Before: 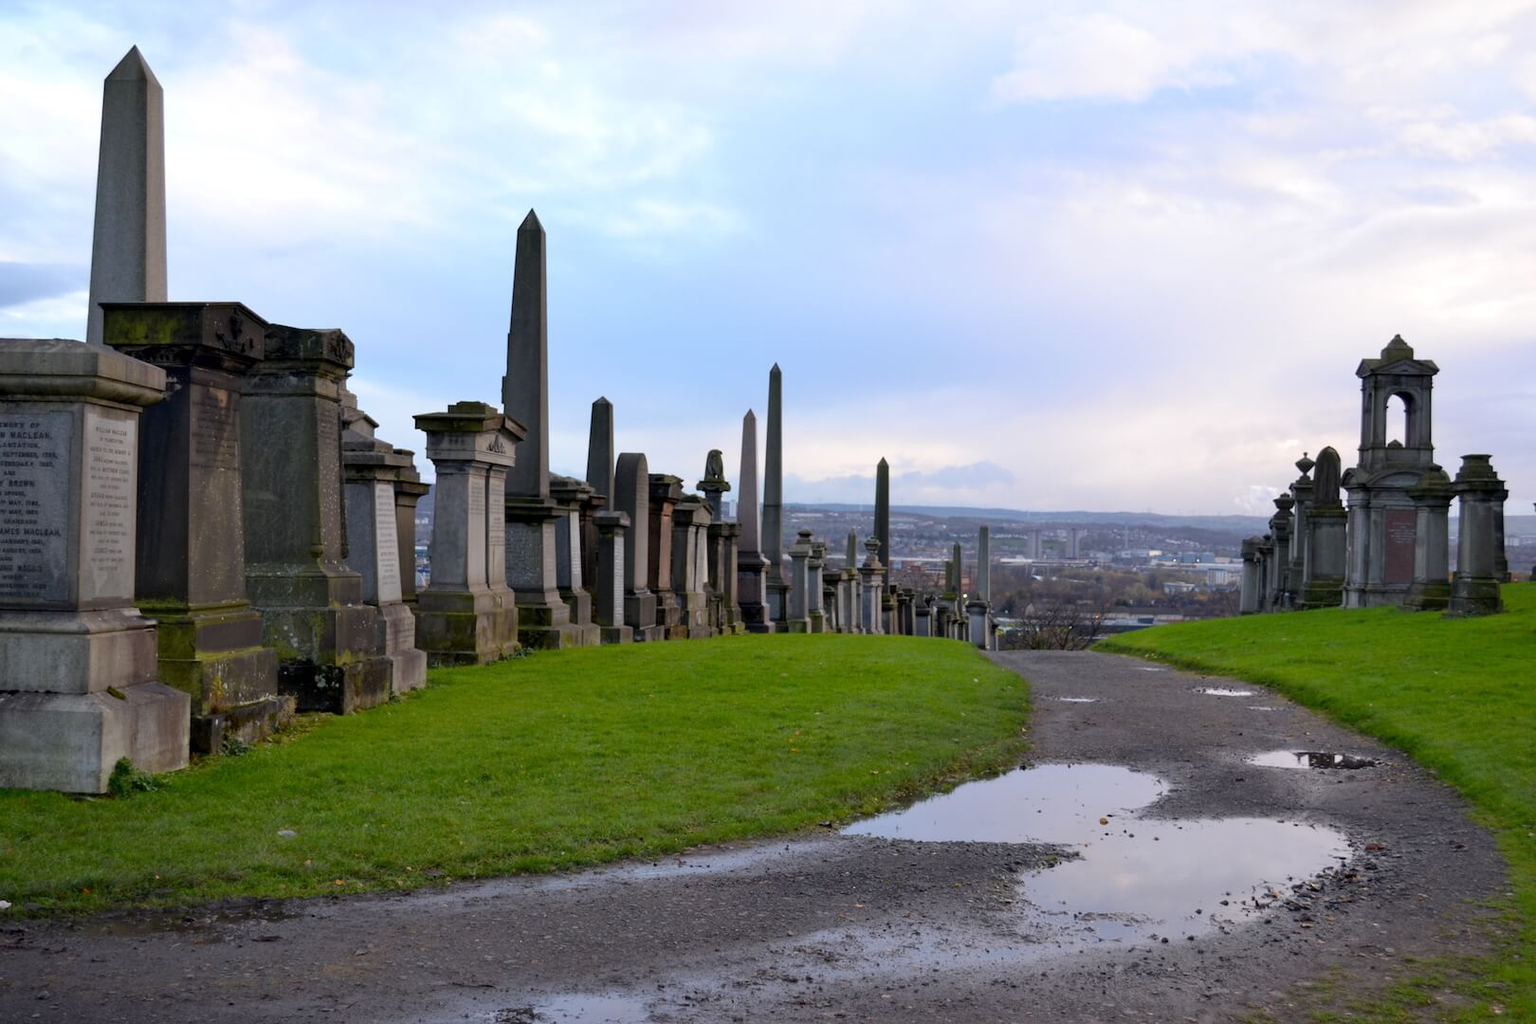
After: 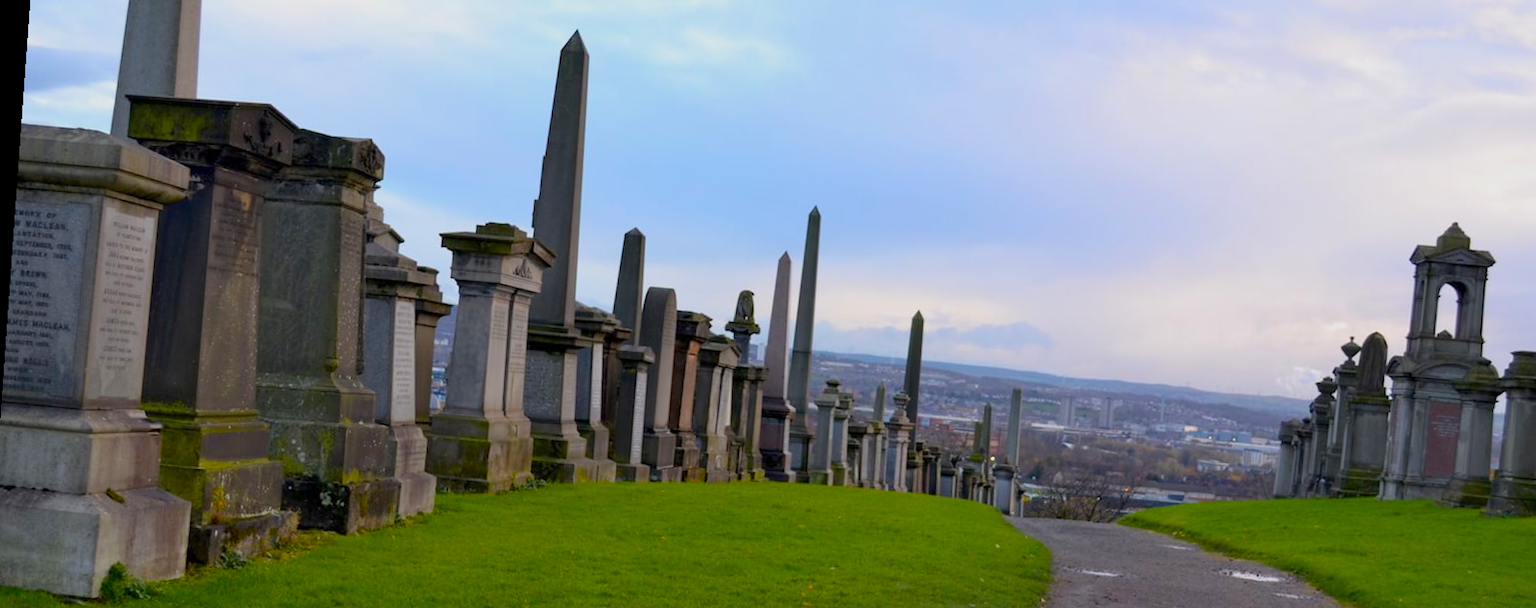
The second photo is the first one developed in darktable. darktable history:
rotate and perspective: rotation 4.1°, automatic cropping off
crop: left 1.744%, top 19.225%, right 5.069%, bottom 28.357%
color balance: contrast -15%
color balance rgb: linear chroma grading › global chroma 15%, perceptual saturation grading › global saturation 30%
